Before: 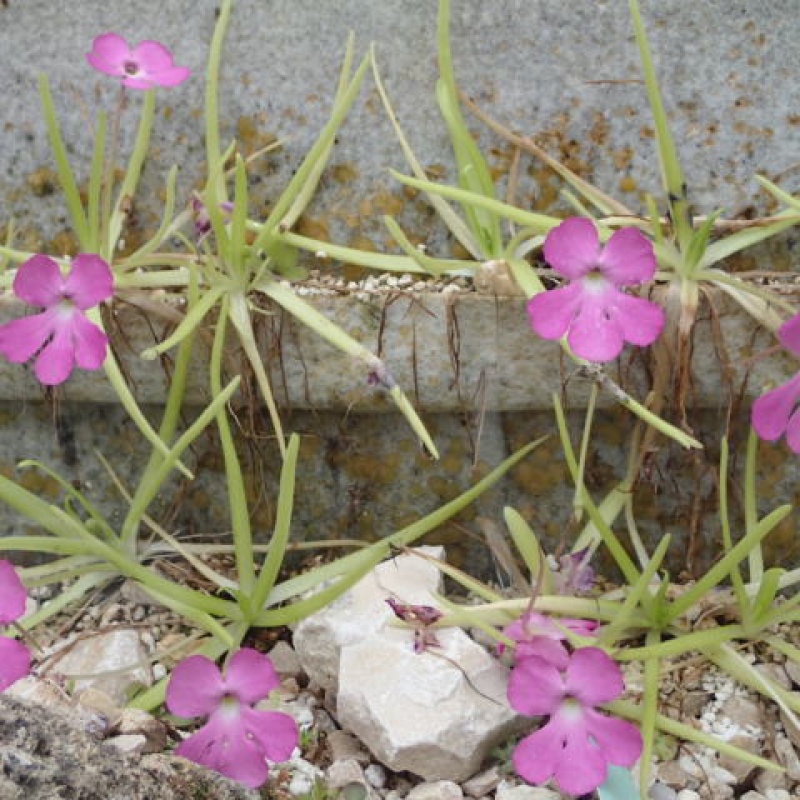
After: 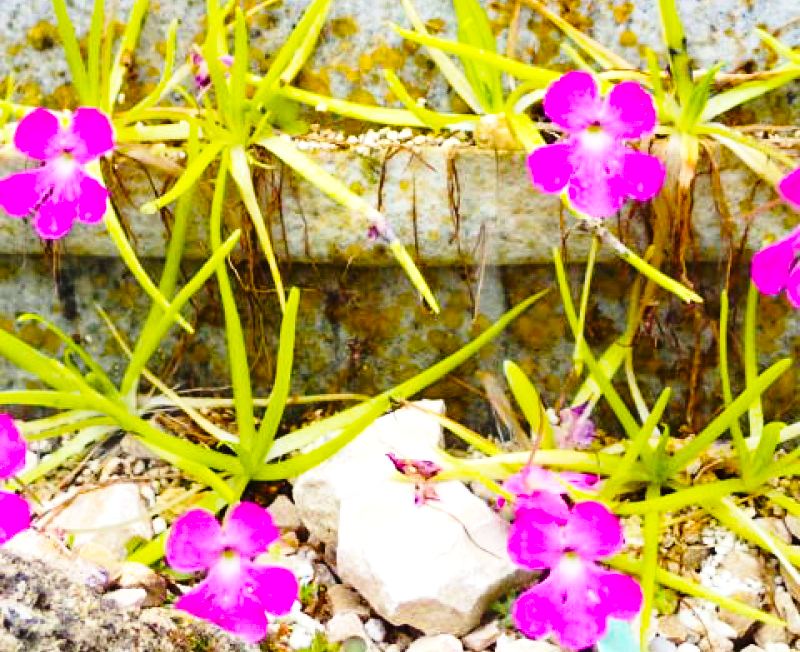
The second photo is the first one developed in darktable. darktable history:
color balance rgb: power › hue 209.71°, perceptual saturation grading › global saturation 65.702%, perceptual saturation grading › highlights 49.809%, perceptual saturation grading › shadows 29.925%, global vibrance 25.028%, contrast 9.997%
base curve: curves: ch0 [(0, 0) (0.028, 0.03) (0.121, 0.232) (0.46, 0.748) (0.859, 0.968) (1, 1)], preserve colors none
crop and rotate: top 18.493%
tone equalizer: -8 EV -0.418 EV, -7 EV -0.392 EV, -6 EV -0.342 EV, -5 EV -0.205 EV, -3 EV 0.218 EV, -2 EV 0.358 EV, -1 EV 0.382 EV, +0 EV 0.417 EV, edges refinement/feathering 500, mask exposure compensation -1.57 EV, preserve details no
